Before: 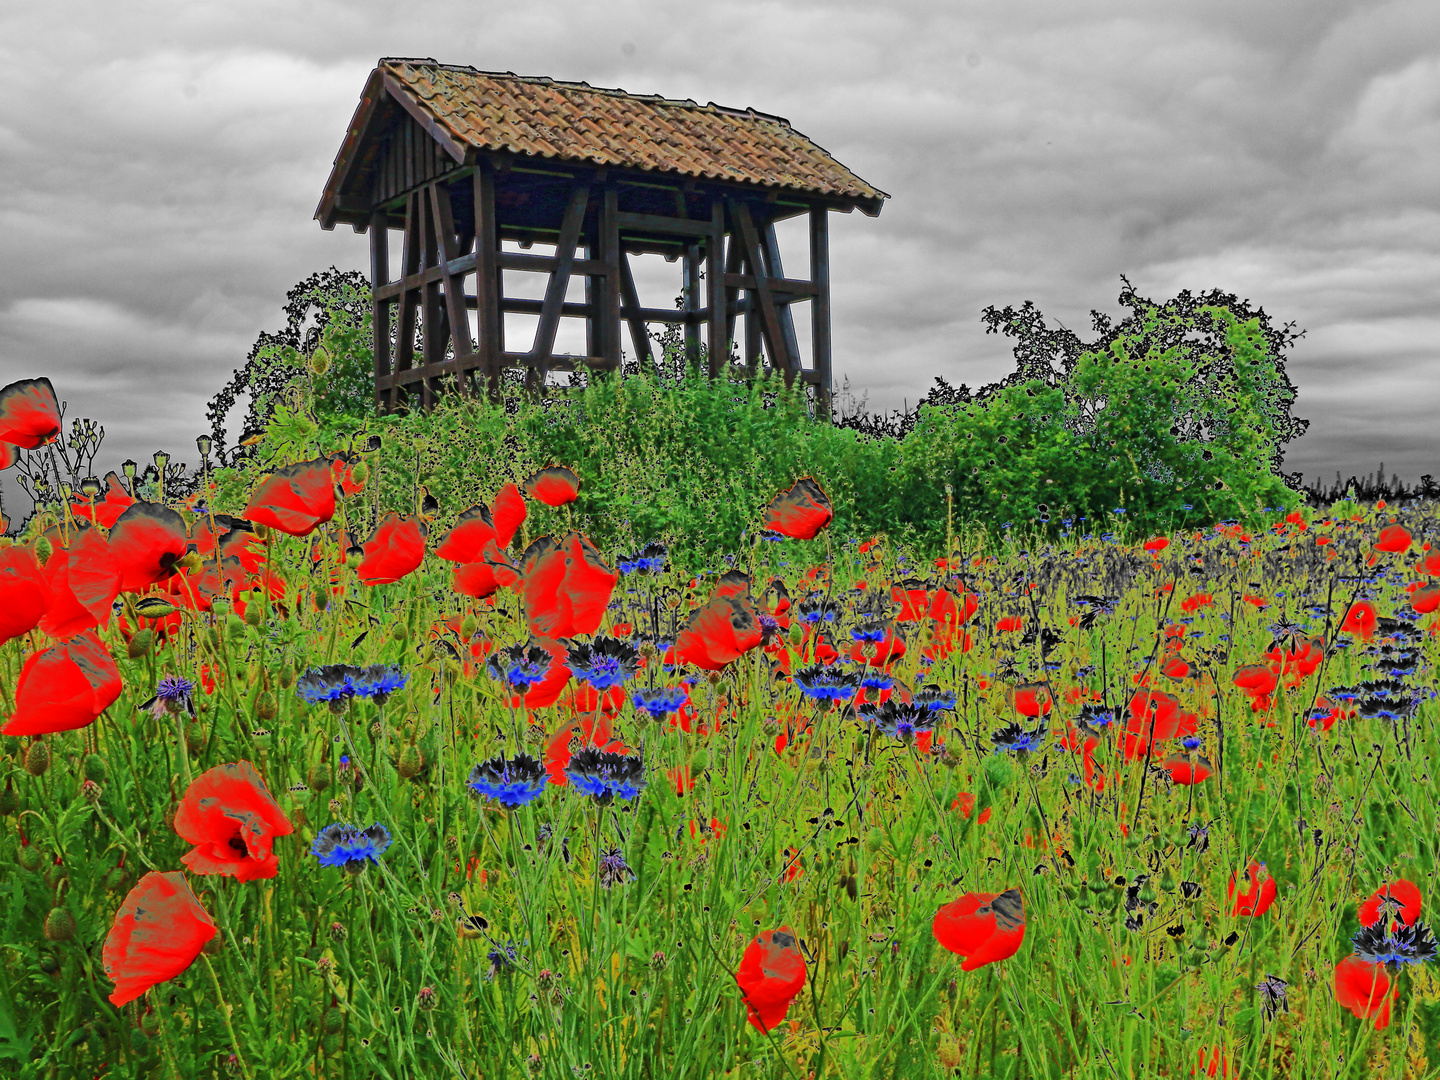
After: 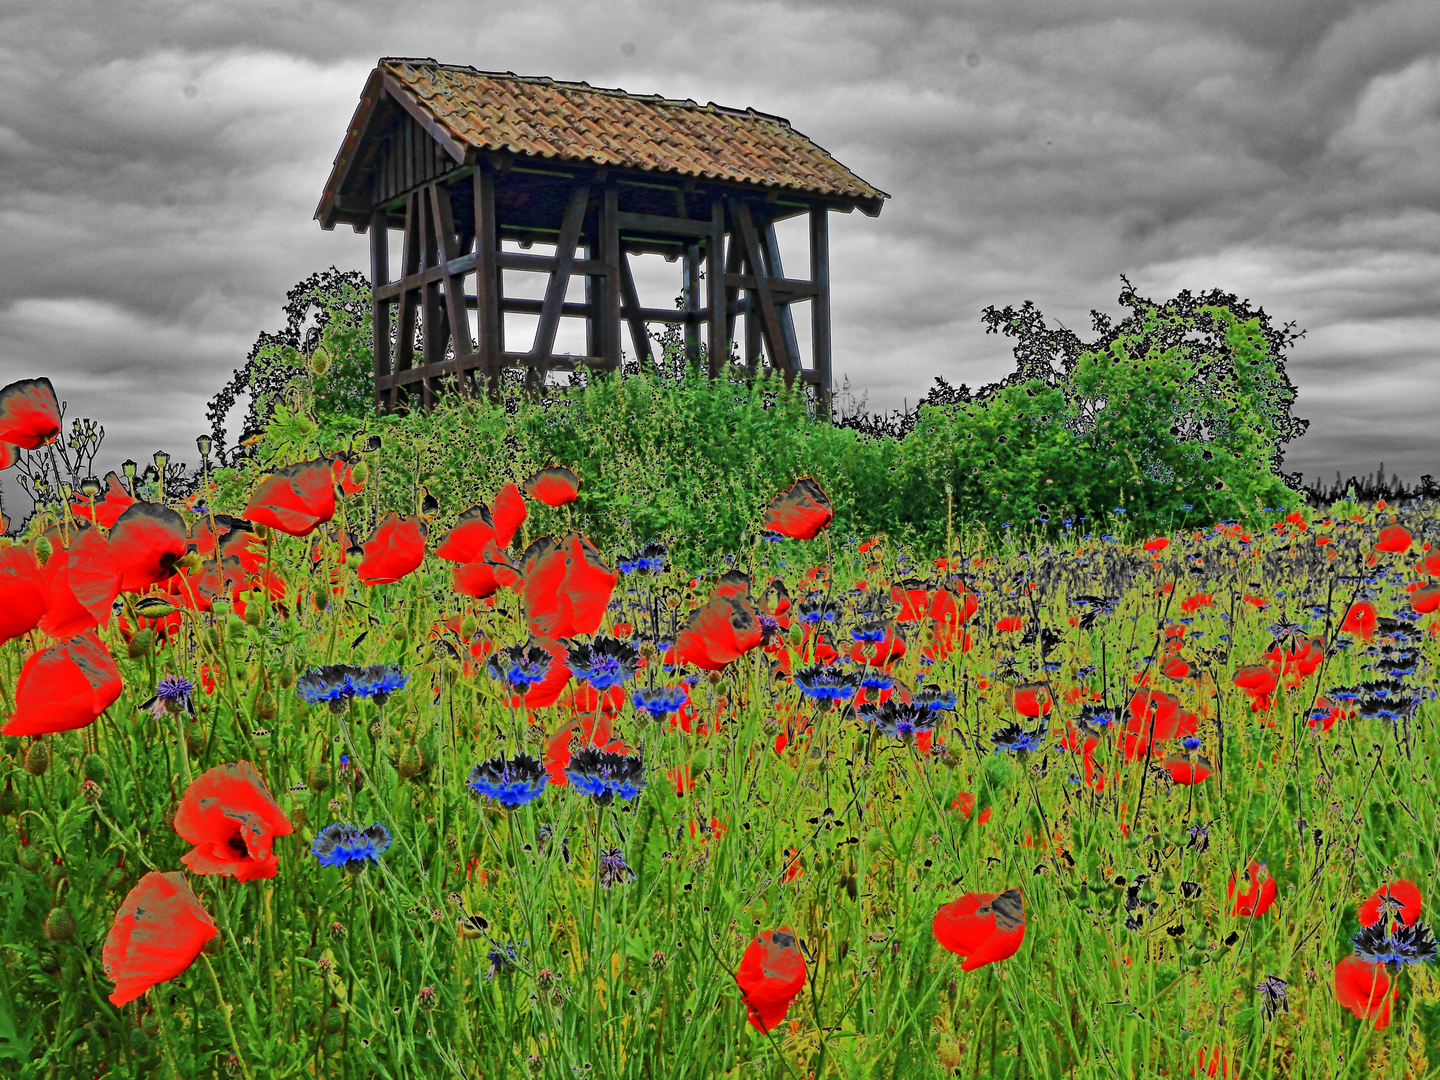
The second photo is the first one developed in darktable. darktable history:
local contrast: mode bilateral grid, contrast 20, coarseness 50, detail 120%, midtone range 0.2
shadows and highlights: shadows 24.5, highlights -78.15, soften with gaussian
